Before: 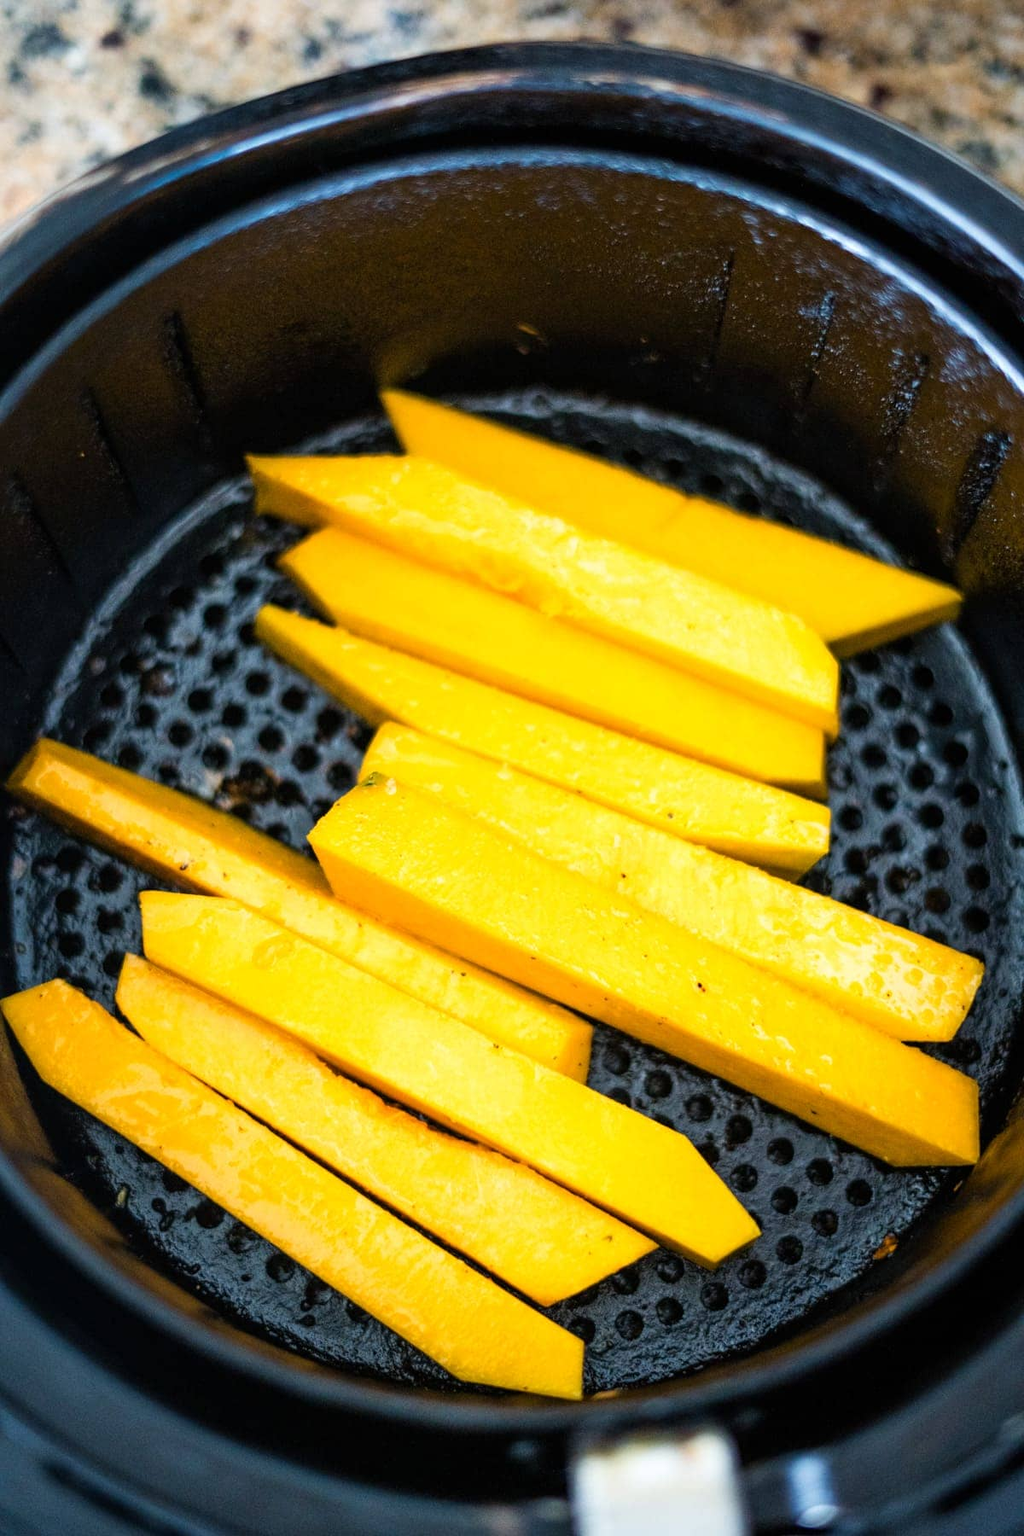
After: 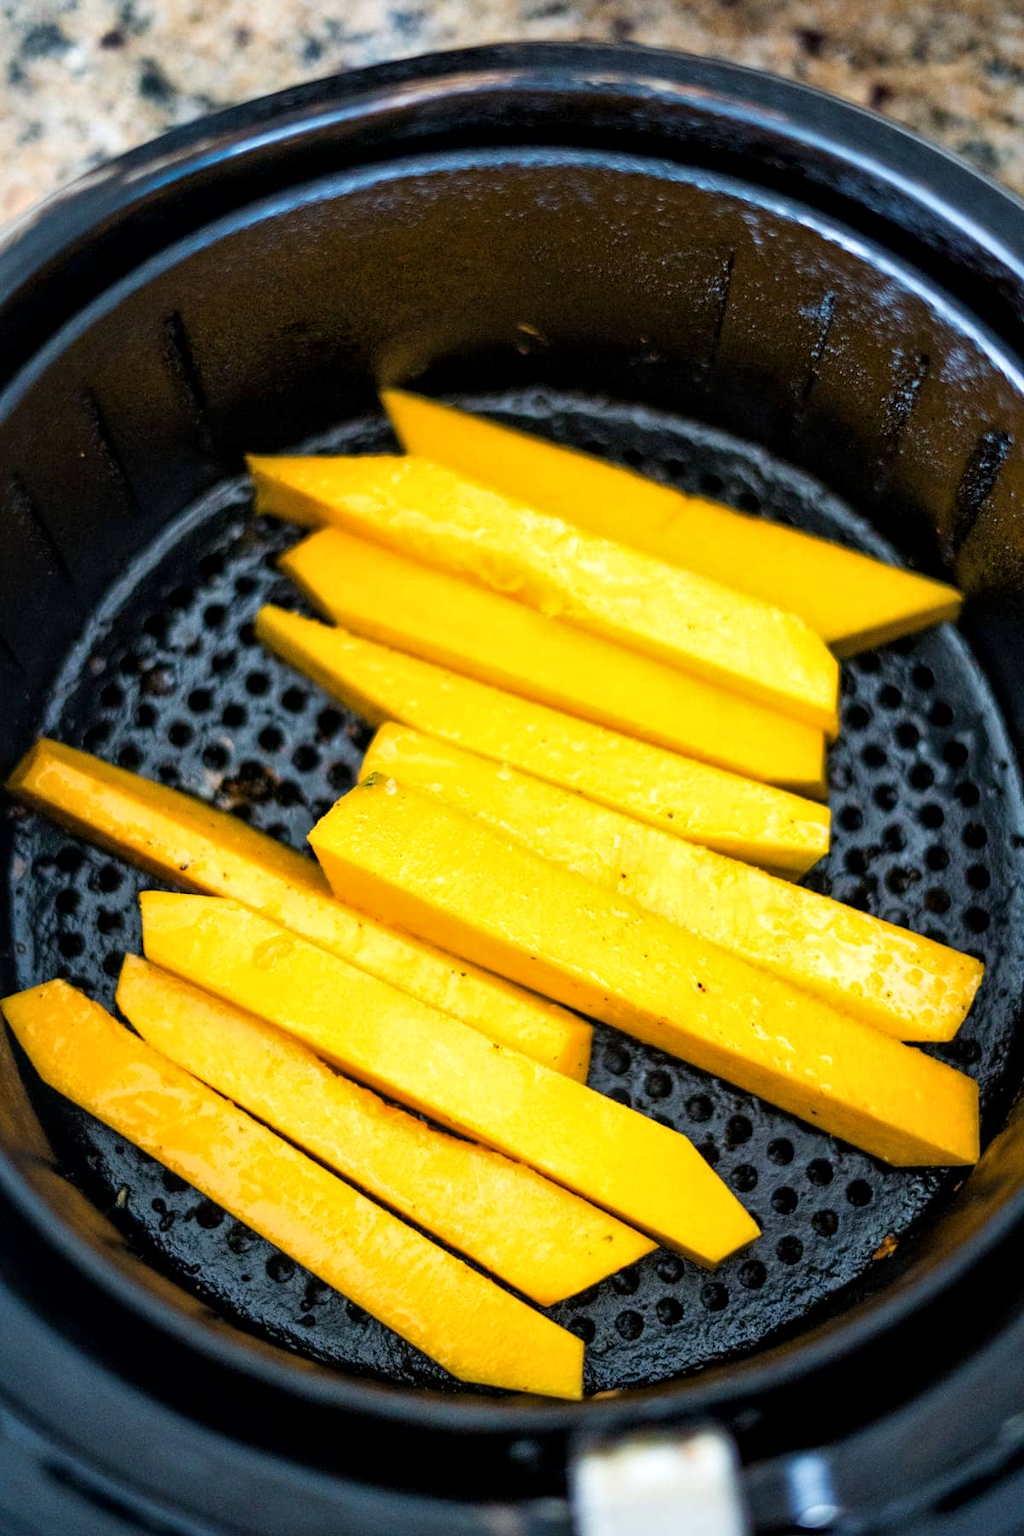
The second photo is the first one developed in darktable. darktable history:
tone equalizer: on, module defaults
local contrast: mode bilateral grid, contrast 20, coarseness 51, detail 128%, midtone range 0.2
